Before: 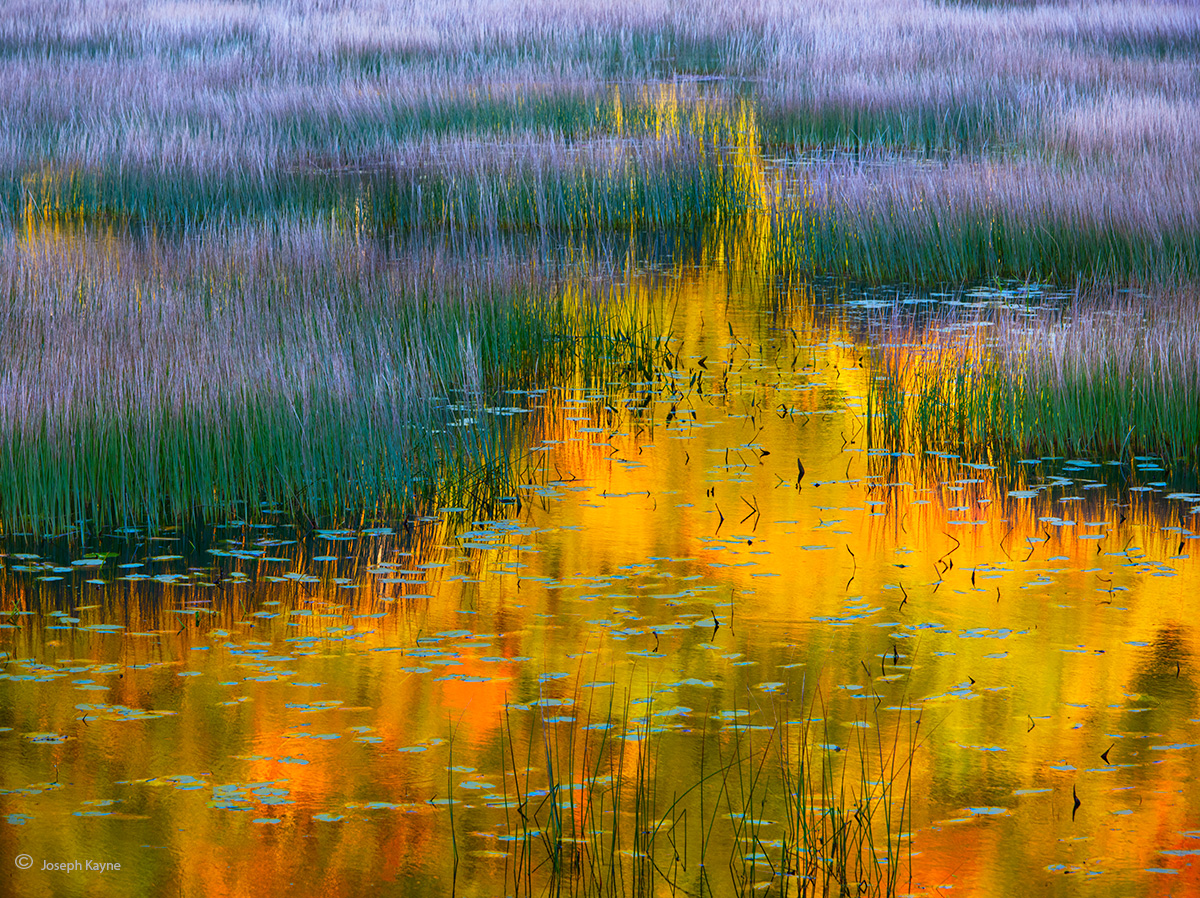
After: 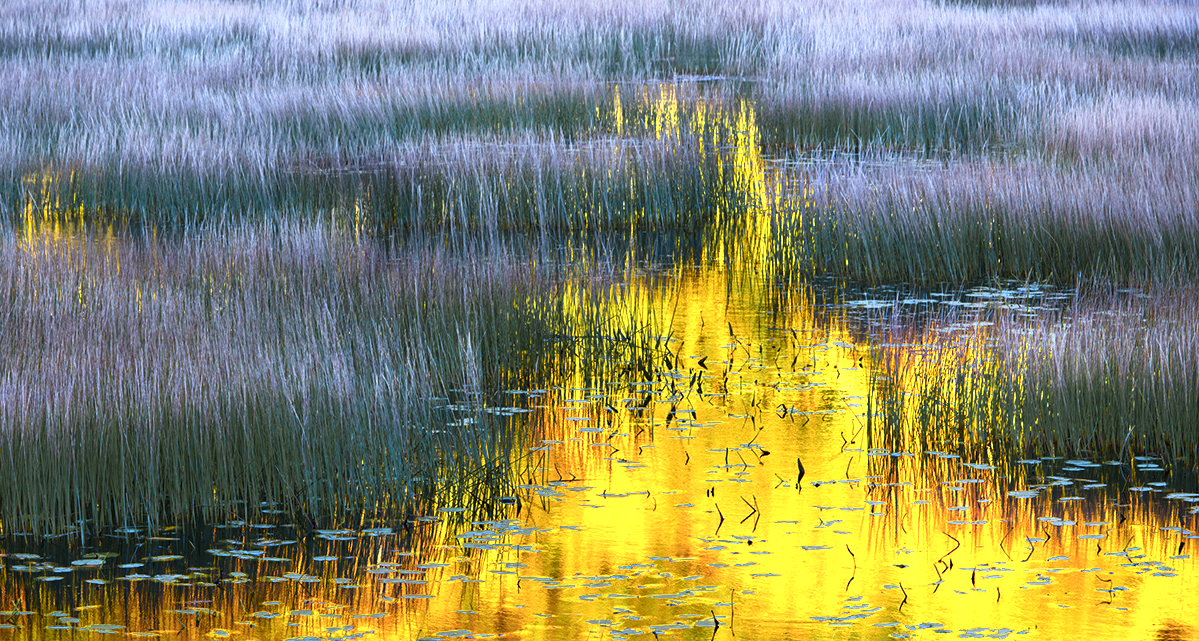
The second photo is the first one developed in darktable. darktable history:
crop: bottom 28.576%
color zones: curves: ch0 [(0.004, 0.306) (0.107, 0.448) (0.252, 0.656) (0.41, 0.398) (0.595, 0.515) (0.768, 0.628)]; ch1 [(0.07, 0.323) (0.151, 0.452) (0.252, 0.608) (0.346, 0.221) (0.463, 0.189) (0.61, 0.368) (0.735, 0.395) (0.921, 0.412)]; ch2 [(0, 0.476) (0.132, 0.512) (0.243, 0.512) (0.397, 0.48) (0.522, 0.376) (0.634, 0.536) (0.761, 0.46)]
white balance: red 0.988, blue 1.017
